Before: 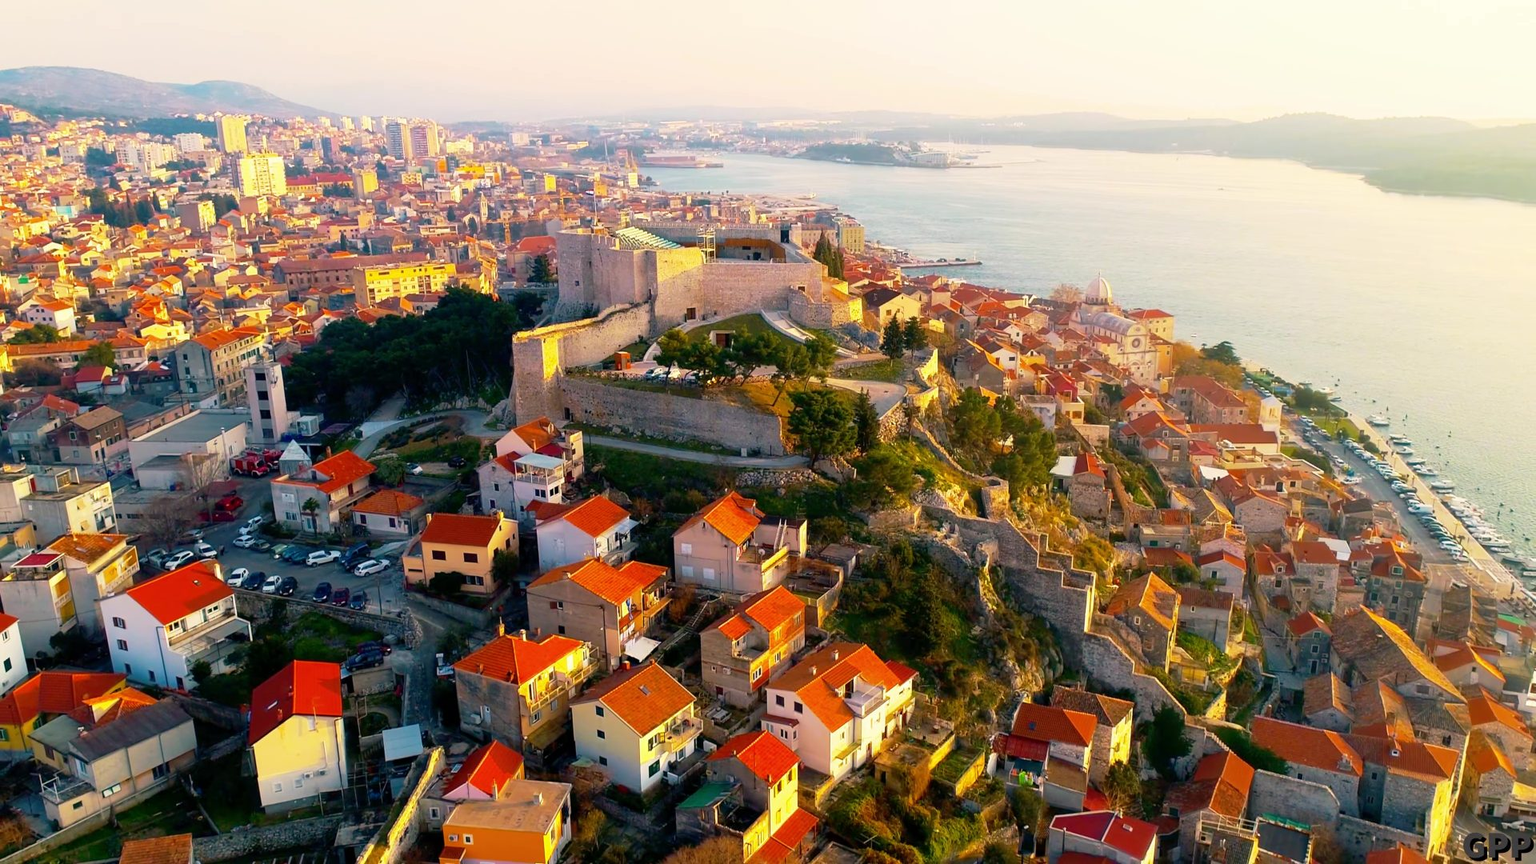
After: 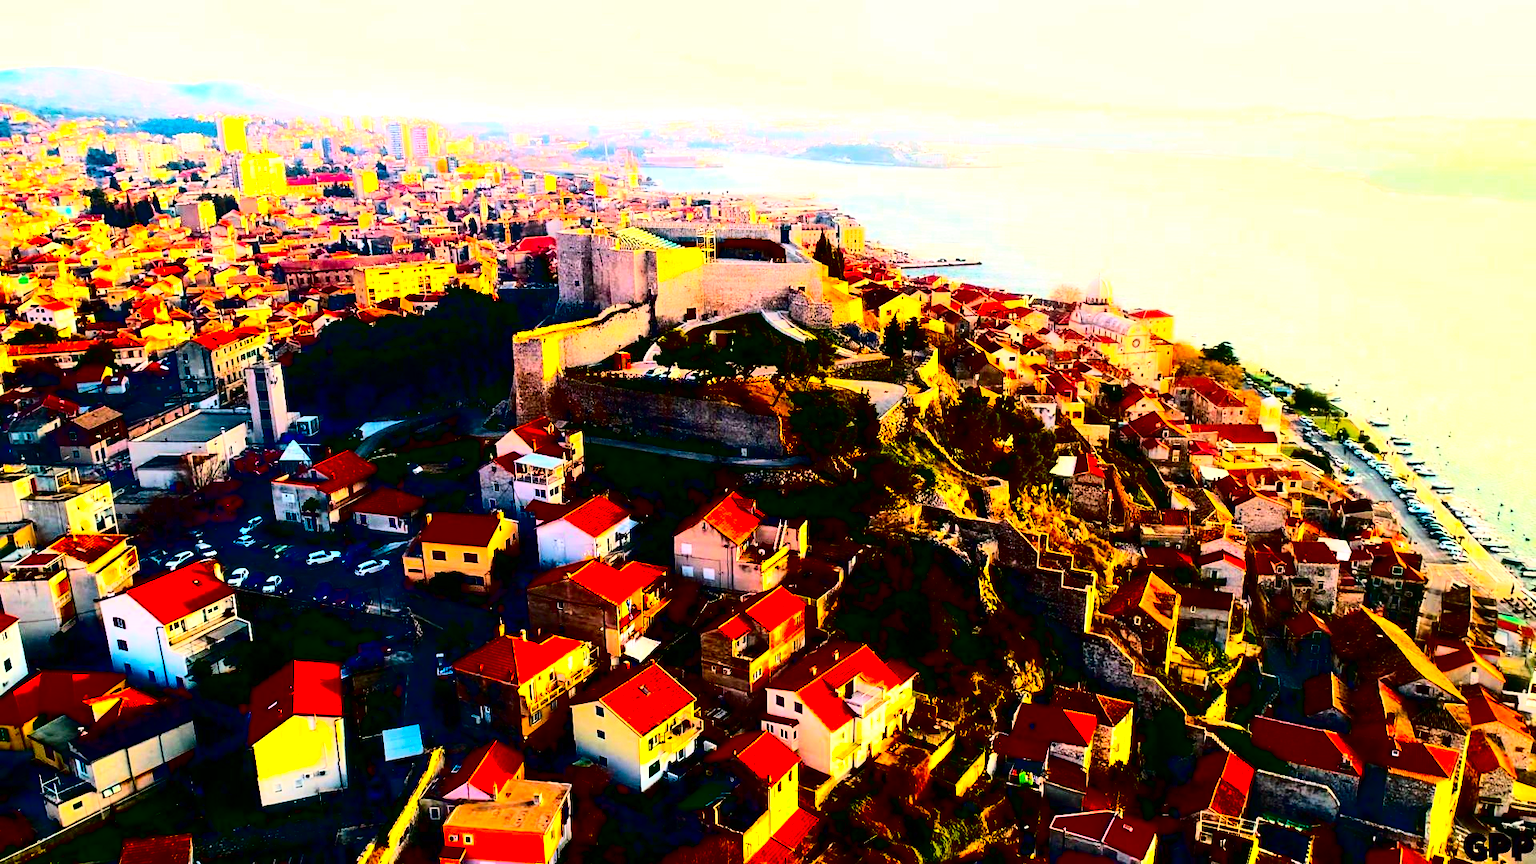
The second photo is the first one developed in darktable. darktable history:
exposure: black level correction 0, exposure 0.68 EV, compensate exposure bias true, compensate highlight preservation false
contrast brightness saturation: contrast 0.77, brightness -1, saturation 1
